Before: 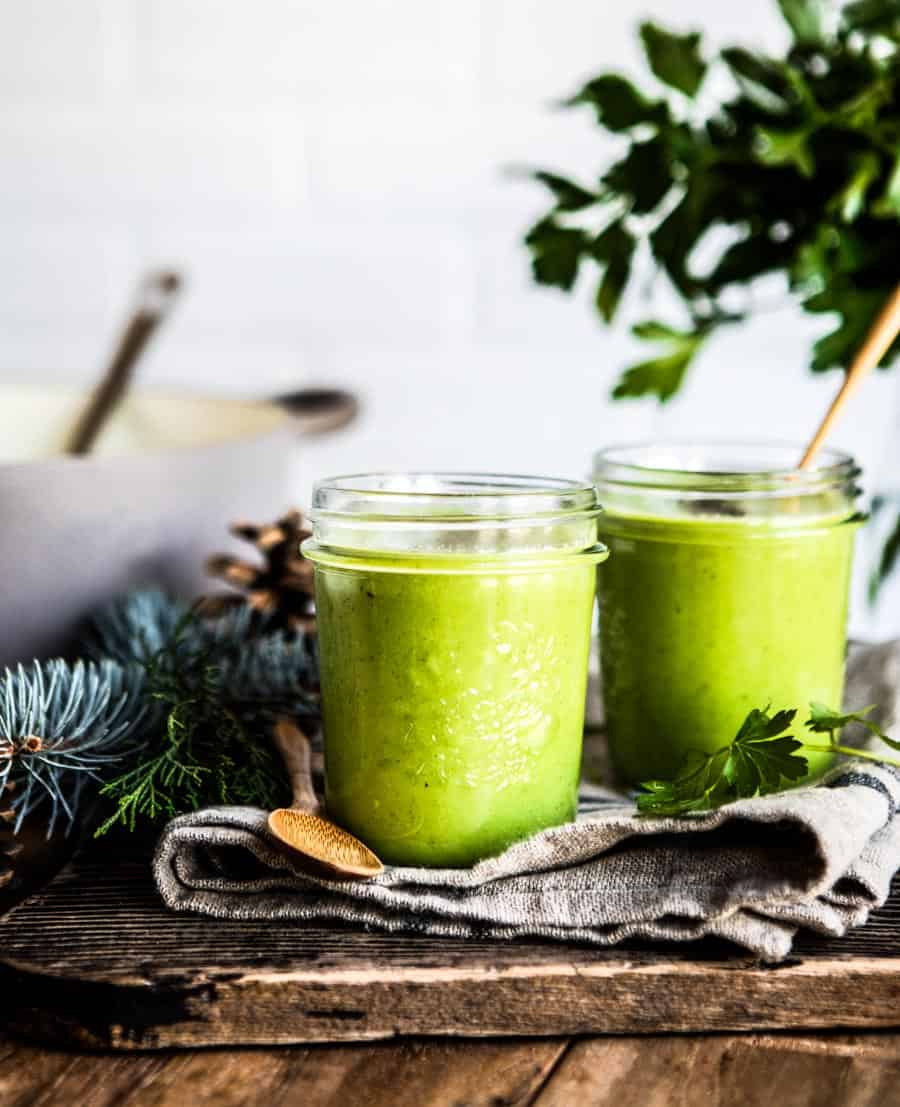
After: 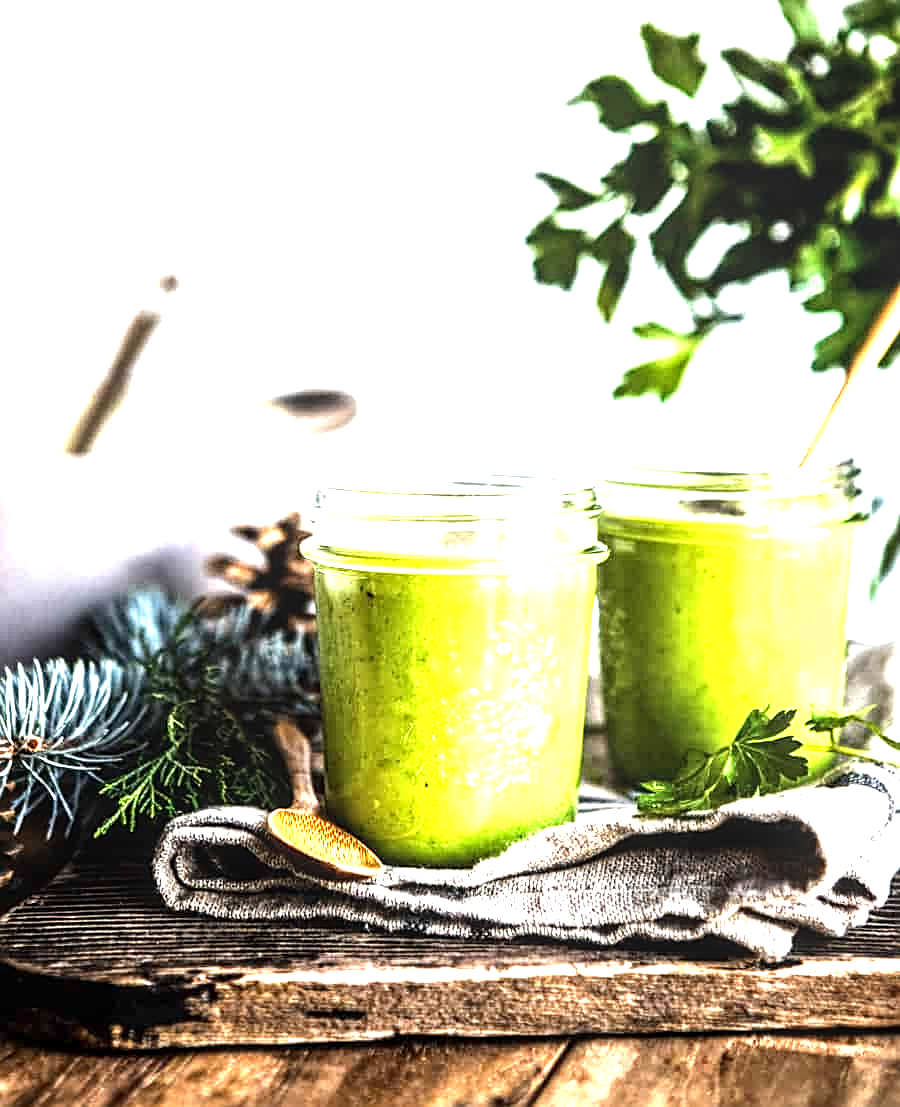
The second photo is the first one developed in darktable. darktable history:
exposure: black level correction 0, exposure 1.1 EV, compensate exposure bias true, compensate highlight preservation false
local contrast: detail 130%
tone equalizer: -8 EV -0.417 EV, -7 EV -0.389 EV, -6 EV -0.333 EV, -5 EV -0.222 EV, -3 EV 0.222 EV, -2 EV 0.333 EV, -1 EV 0.389 EV, +0 EV 0.417 EV, edges refinement/feathering 500, mask exposure compensation -1.57 EV, preserve details no
sharpen: on, module defaults
